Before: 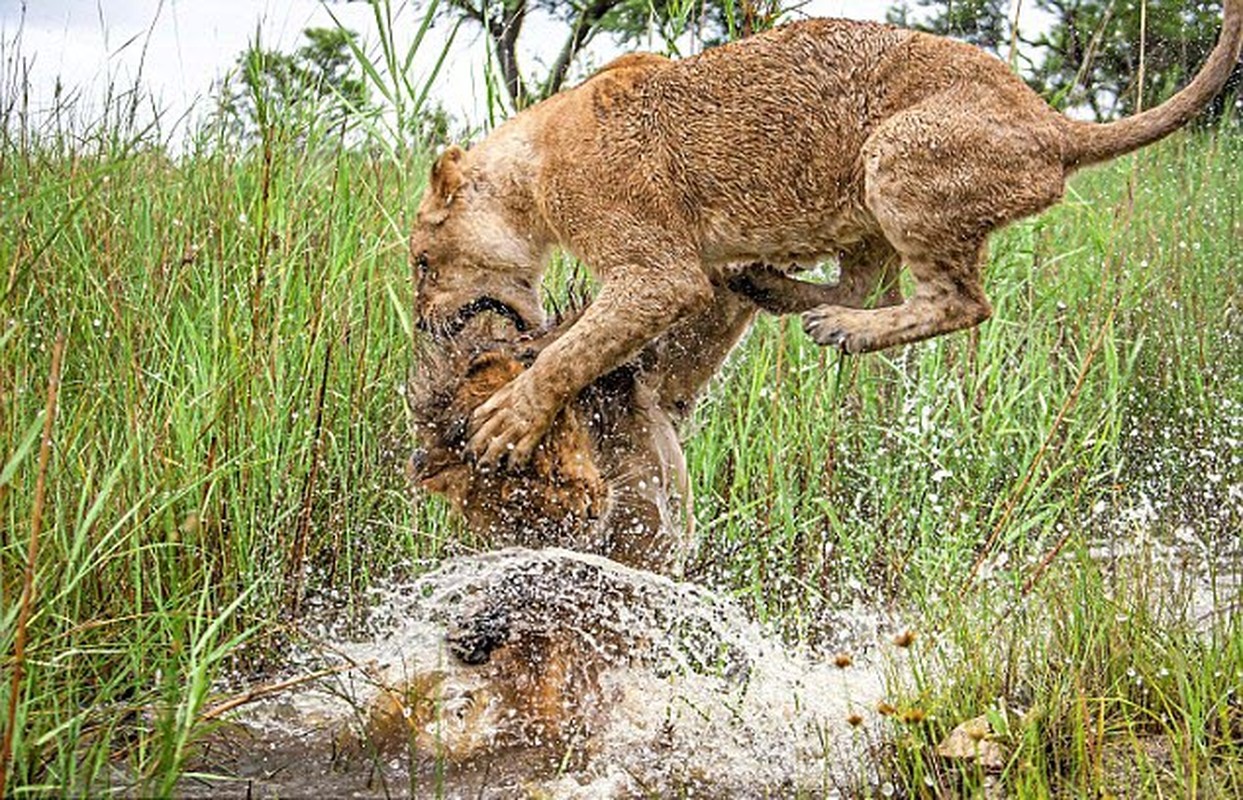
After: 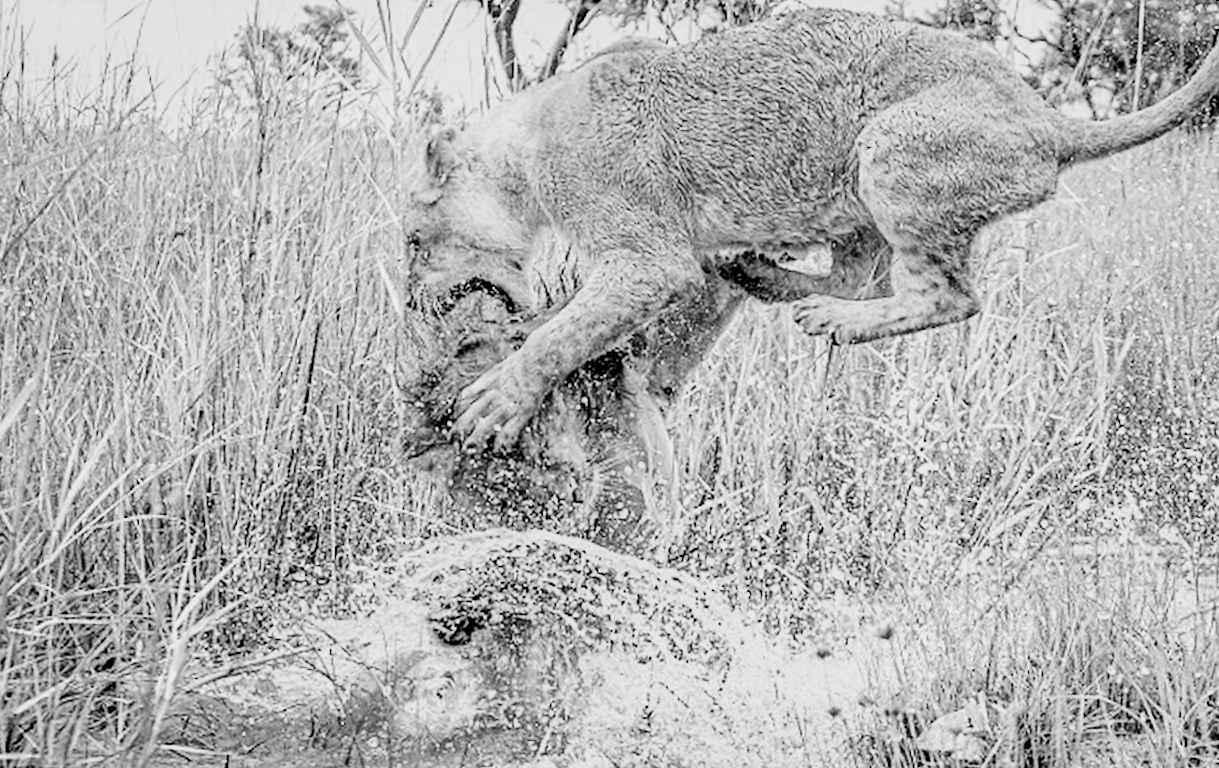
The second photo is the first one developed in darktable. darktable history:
exposure: black level correction 0, exposure 1.388 EV, compensate exposure bias true, compensate highlight preservation false
local contrast: highlights 100%, shadows 100%, detail 120%, midtone range 0.2
monochrome: a -35.87, b 49.73, size 1.7
rotate and perspective: rotation 1.57°, crop left 0.018, crop right 0.982, crop top 0.039, crop bottom 0.961
filmic rgb: black relative exposure -6.15 EV, white relative exposure 6.96 EV, hardness 2.23, color science v6 (2022)
